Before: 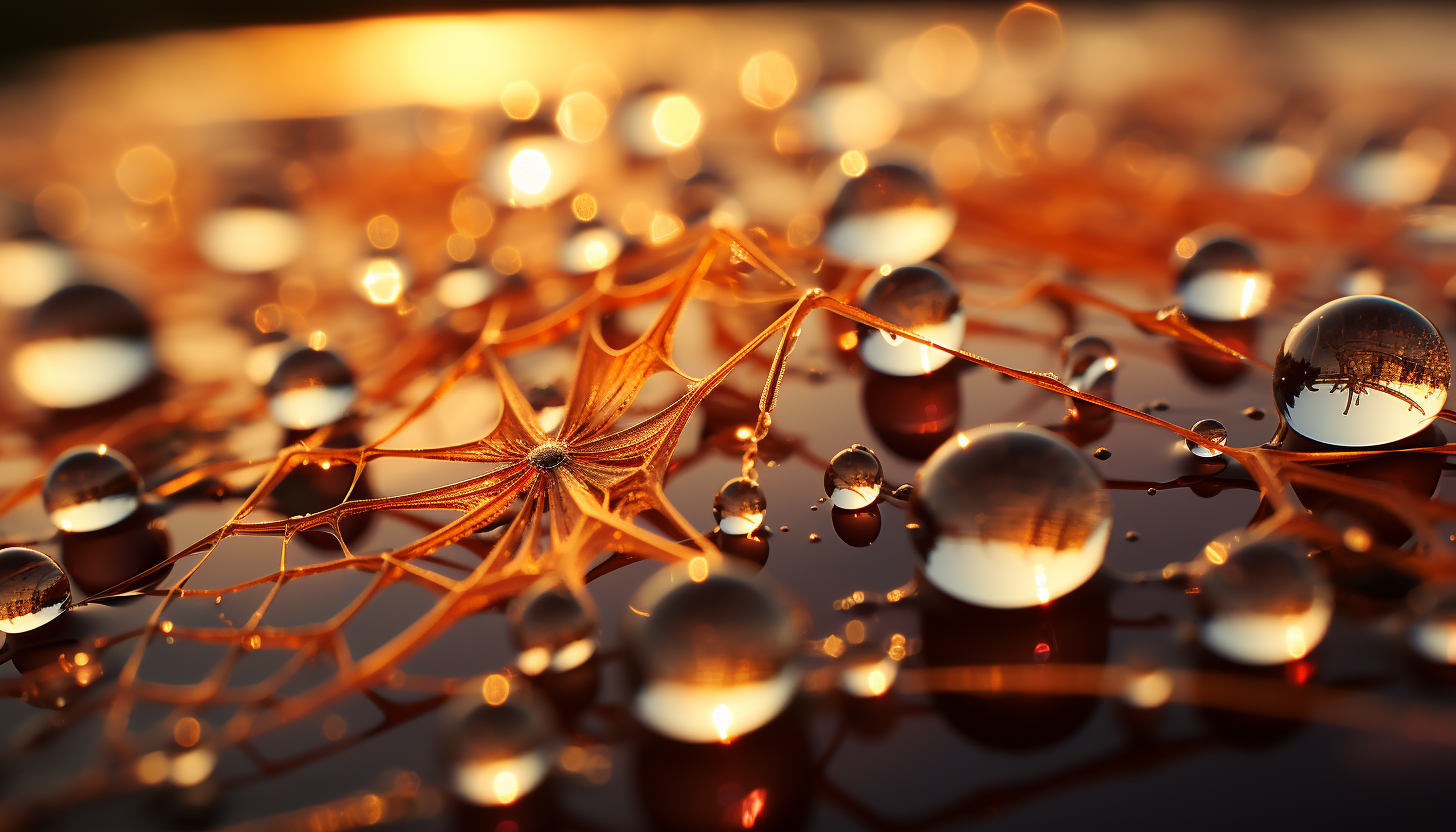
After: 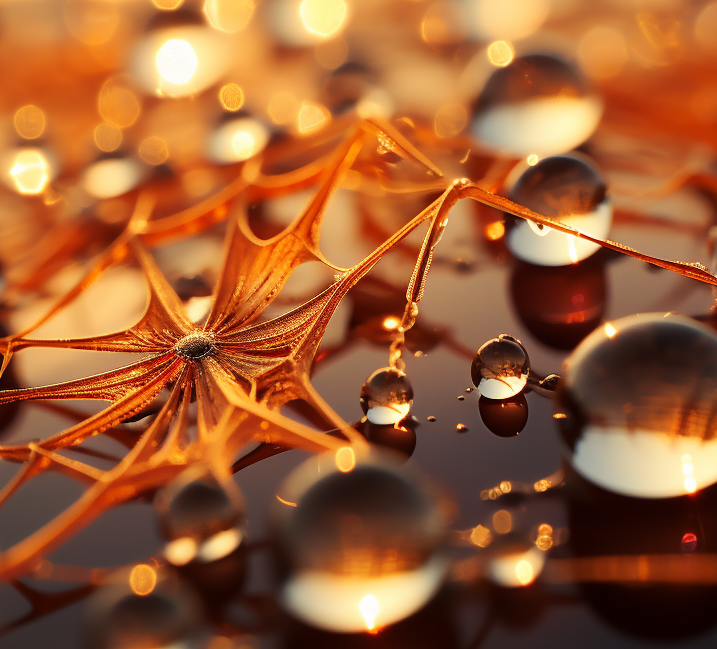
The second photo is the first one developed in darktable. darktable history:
crop and rotate: angle 0.024°, left 24.282%, top 13.238%, right 26.404%, bottom 8.612%
